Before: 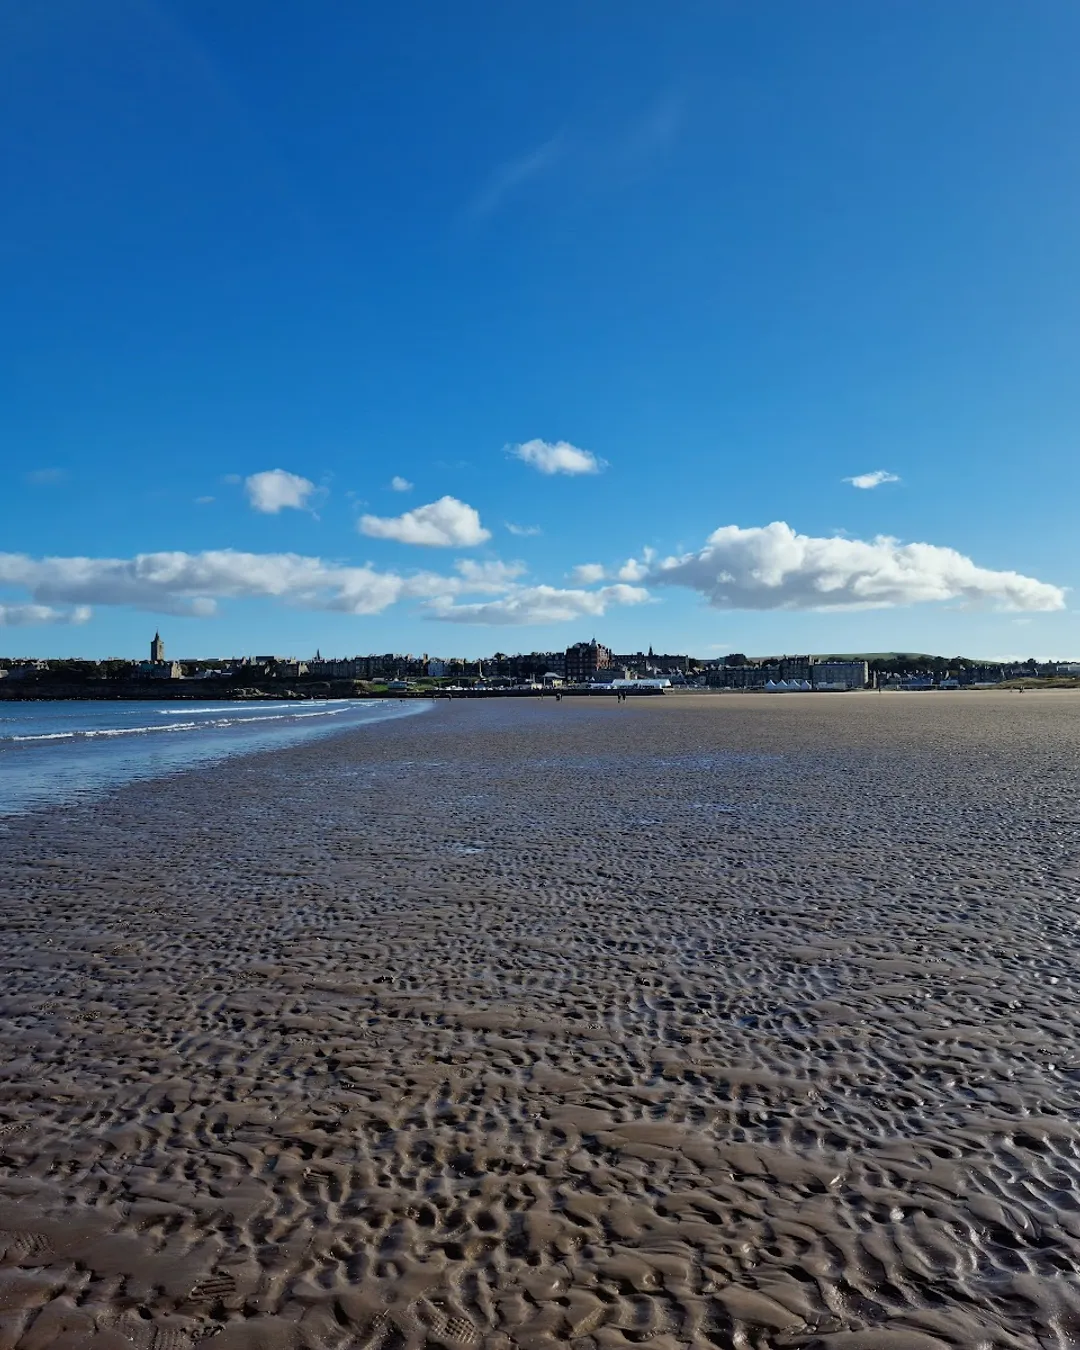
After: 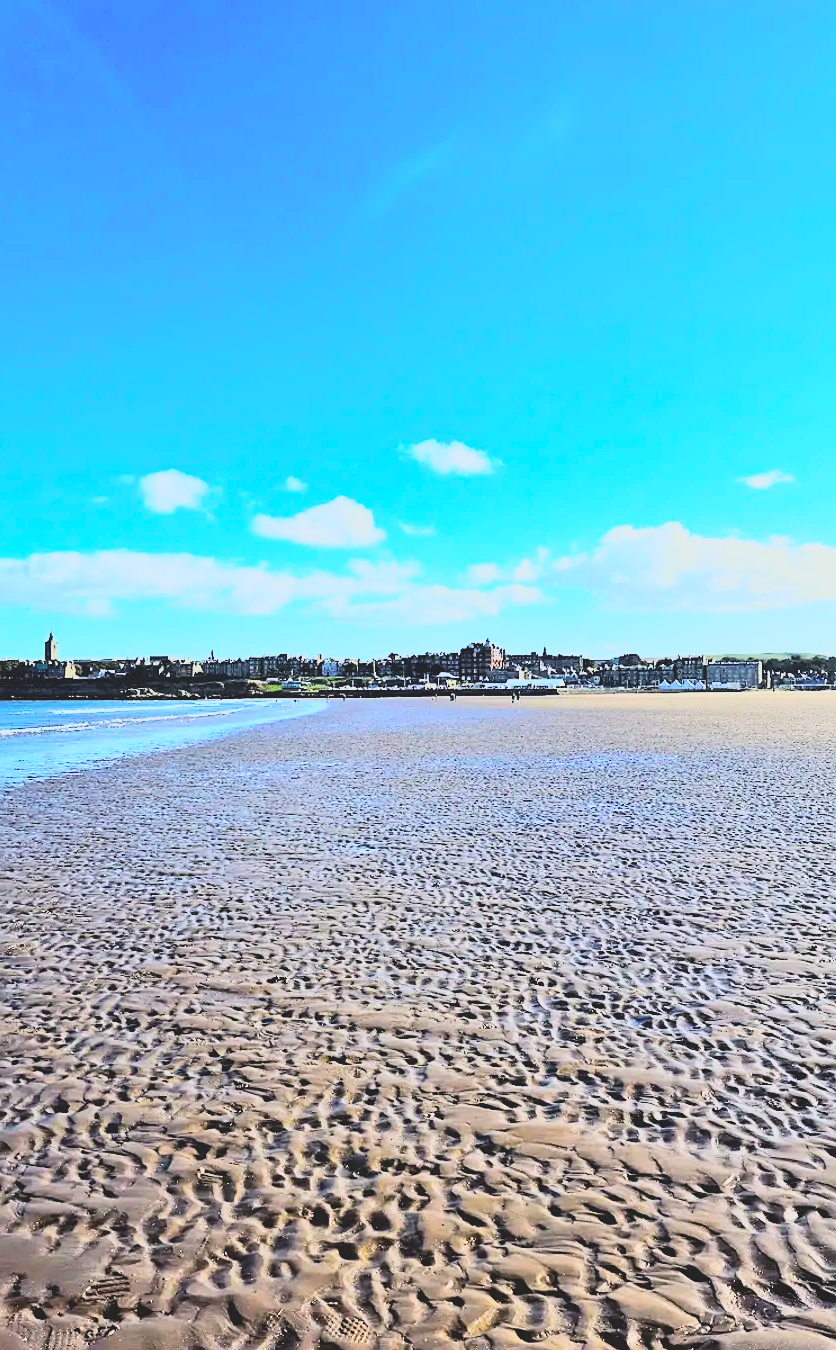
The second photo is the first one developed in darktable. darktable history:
contrast brightness saturation: contrast -0.259, saturation -0.43
exposure: black level correction 0, exposure 1.099 EV, compensate highlight preservation false
tone equalizer: edges refinement/feathering 500, mask exposure compensation -1.57 EV, preserve details no
base curve: curves: ch0 [(0, 0) (0.007, 0.004) (0.027, 0.03) (0.046, 0.07) (0.207, 0.54) (0.442, 0.872) (0.673, 0.972) (1, 1)]
crop: left 9.851%, right 12.713%
sharpen: on, module defaults
shadows and highlights: shadows -12.97, white point adjustment 4, highlights 26.34, highlights color adjustment 40.38%
color balance rgb: perceptual saturation grading › global saturation 64.89%, perceptual saturation grading › highlights 50.345%, perceptual saturation grading › shadows 29.443%
